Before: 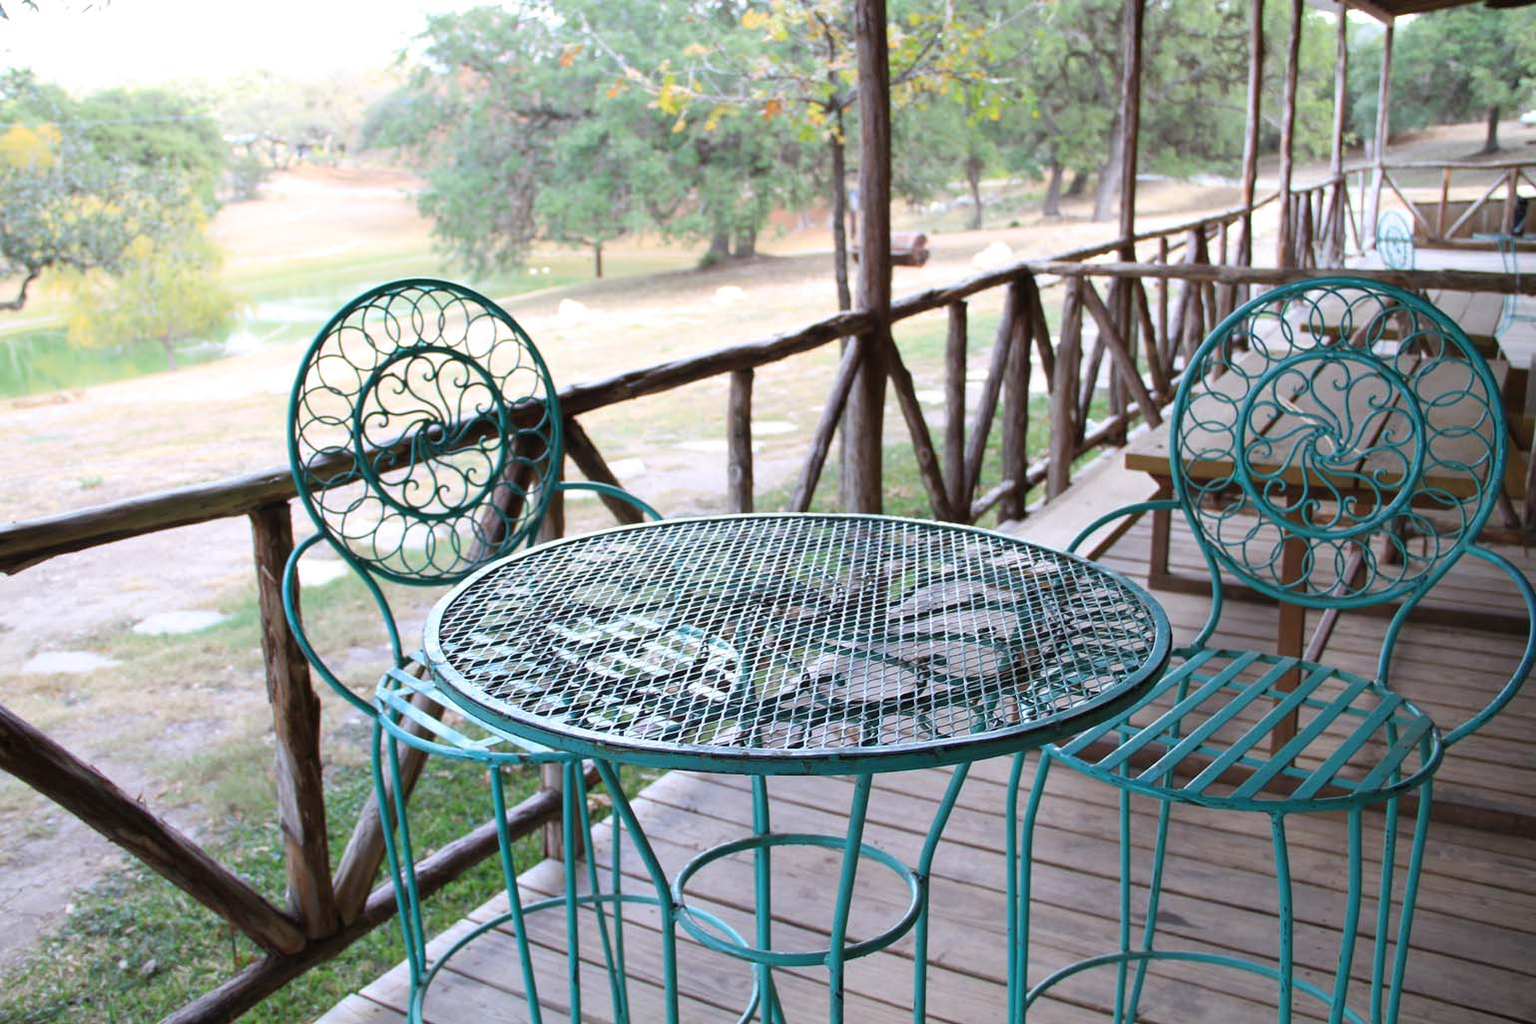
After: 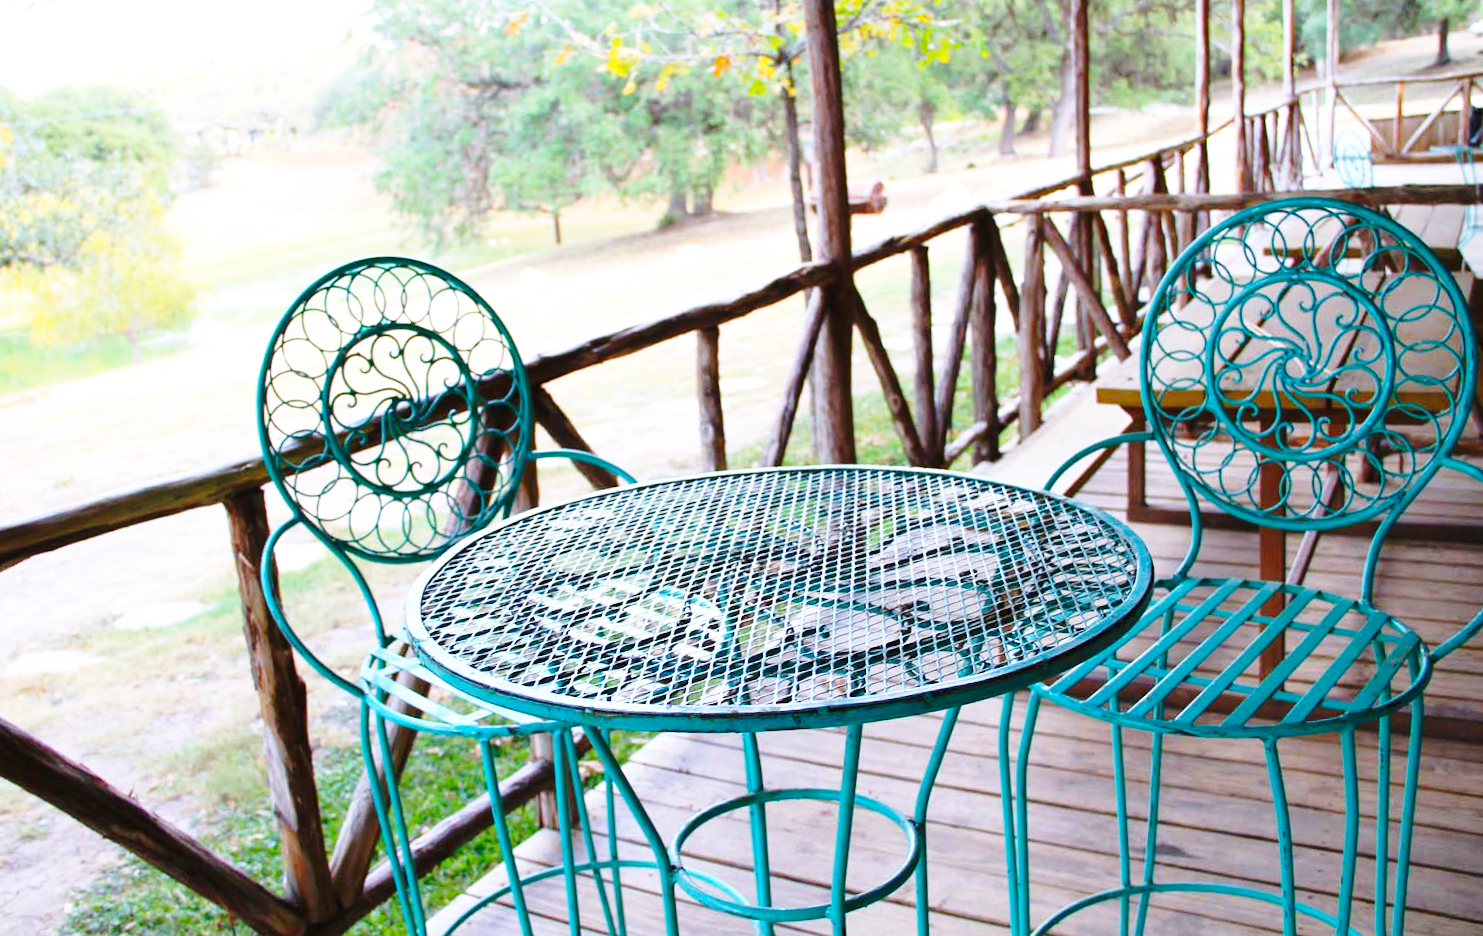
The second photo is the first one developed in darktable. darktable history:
base curve: curves: ch0 [(0, 0) (0.036, 0.037) (0.121, 0.228) (0.46, 0.76) (0.859, 0.983) (1, 1)], preserve colors none
color balance rgb: perceptual saturation grading › global saturation 30%, global vibrance 20%
rotate and perspective: rotation -3.52°, crop left 0.036, crop right 0.964, crop top 0.081, crop bottom 0.919
